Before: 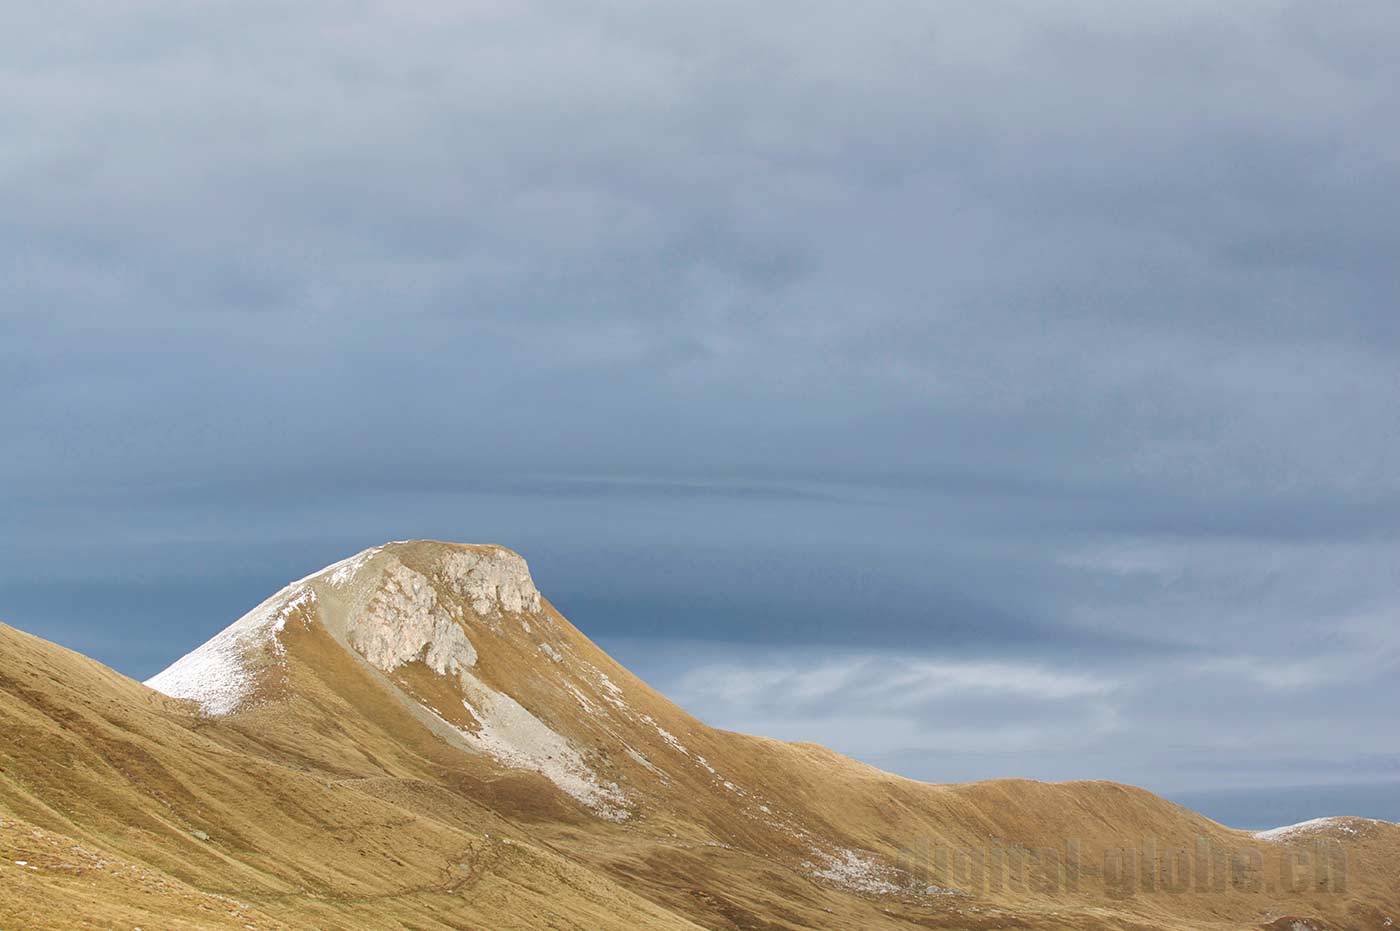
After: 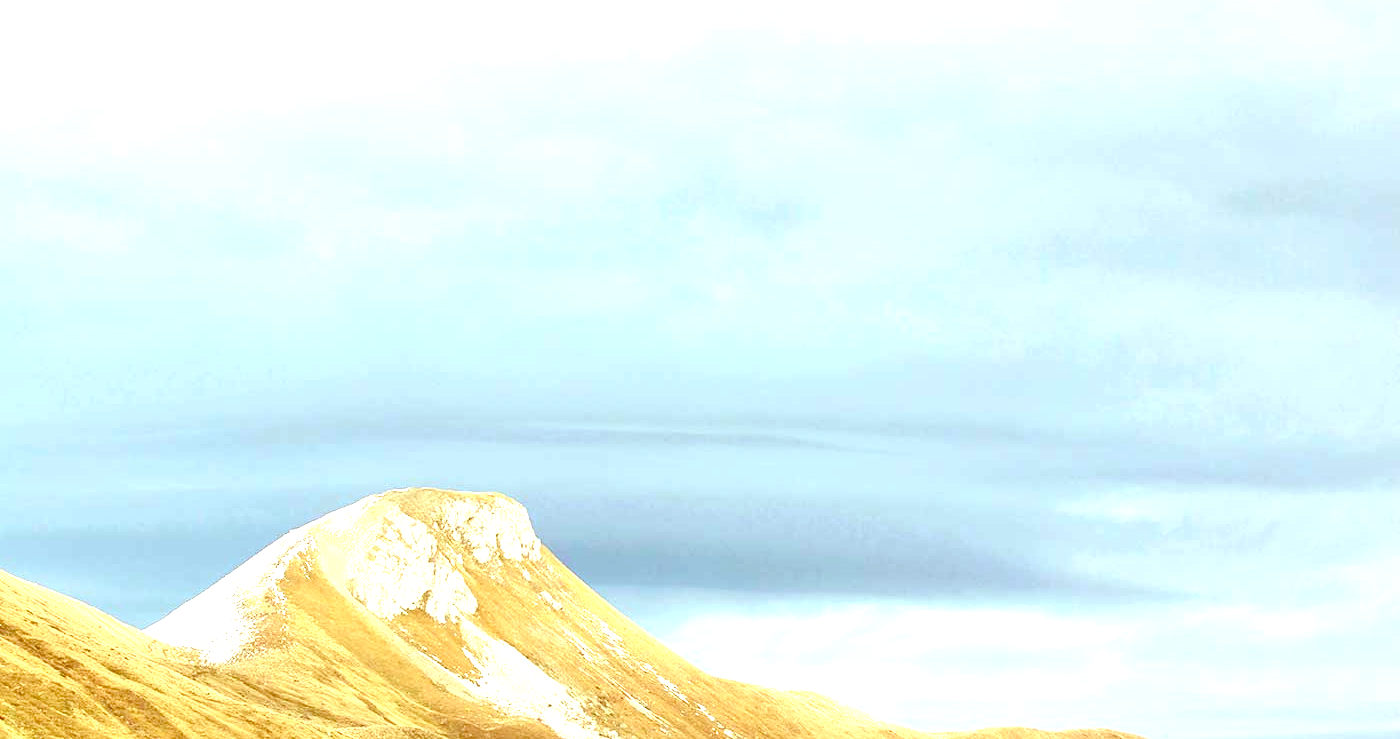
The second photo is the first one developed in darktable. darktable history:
exposure: black level correction 0.001, exposure 1.3 EV, compensate highlight preservation false
color correction: highlights a* -5.3, highlights b* 9.8, shadows a* 9.8, shadows b* 24.26
crop and rotate: top 5.667%, bottom 14.937%
color balance rgb: linear chroma grading › shadows 32%, linear chroma grading › global chroma -2%, linear chroma grading › mid-tones 4%, perceptual saturation grading › global saturation -2%, perceptual saturation grading › highlights -8%, perceptual saturation grading › mid-tones 8%, perceptual saturation grading › shadows 4%, perceptual brilliance grading › highlights 8%, perceptual brilliance grading › mid-tones 4%, perceptual brilliance grading › shadows 2%, global vibrance 16%, saturation formula JzAzBz (2021)
